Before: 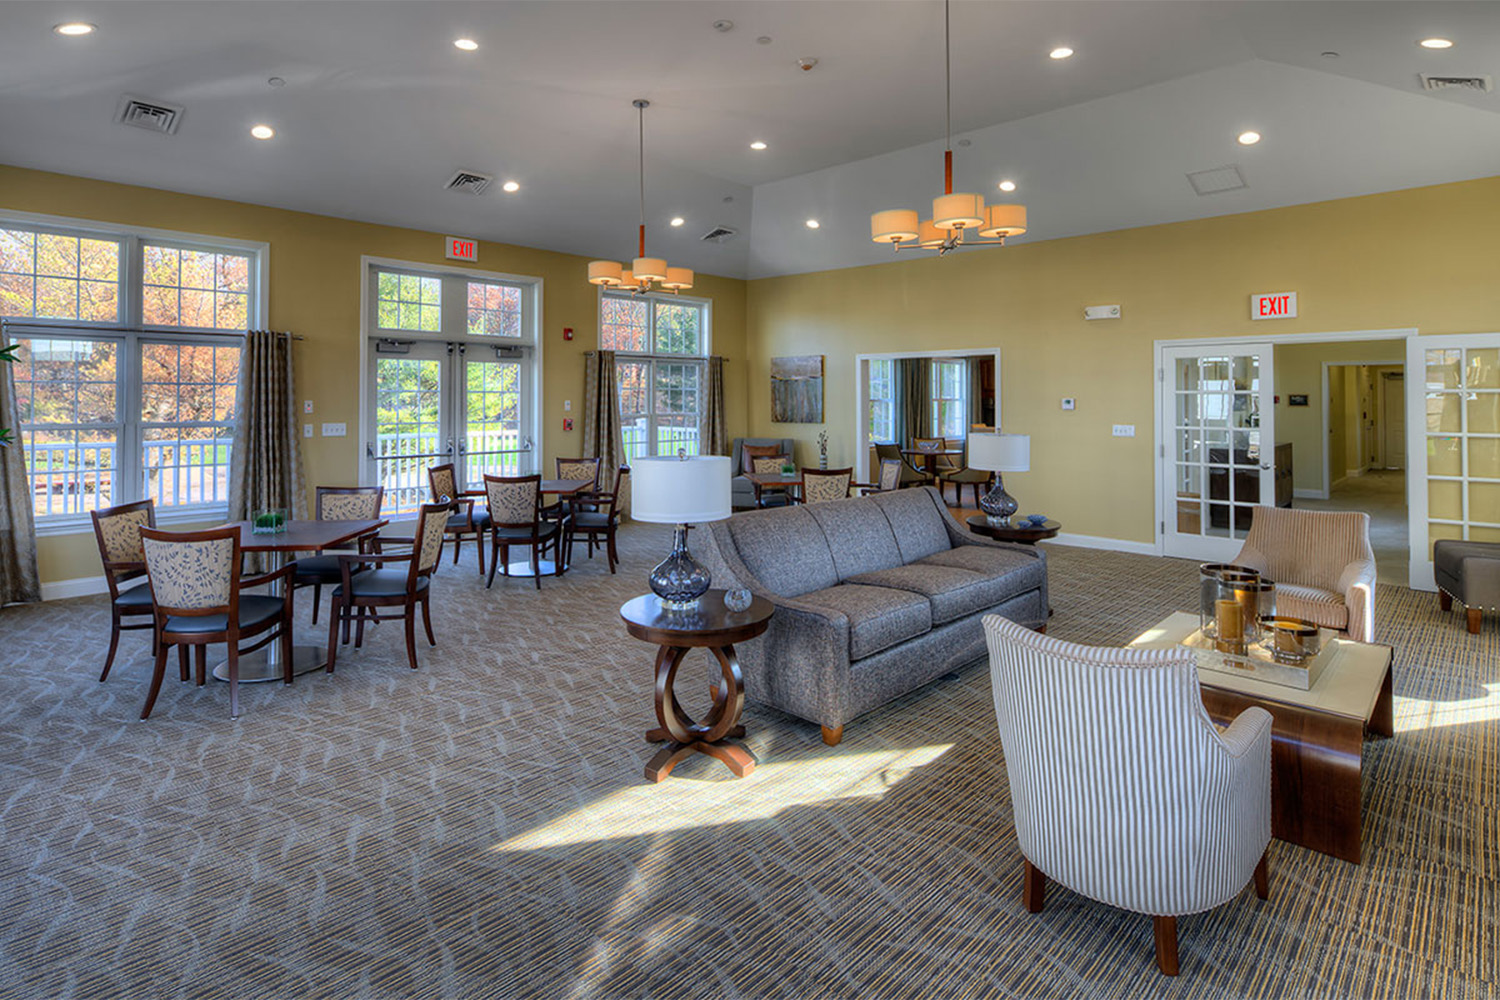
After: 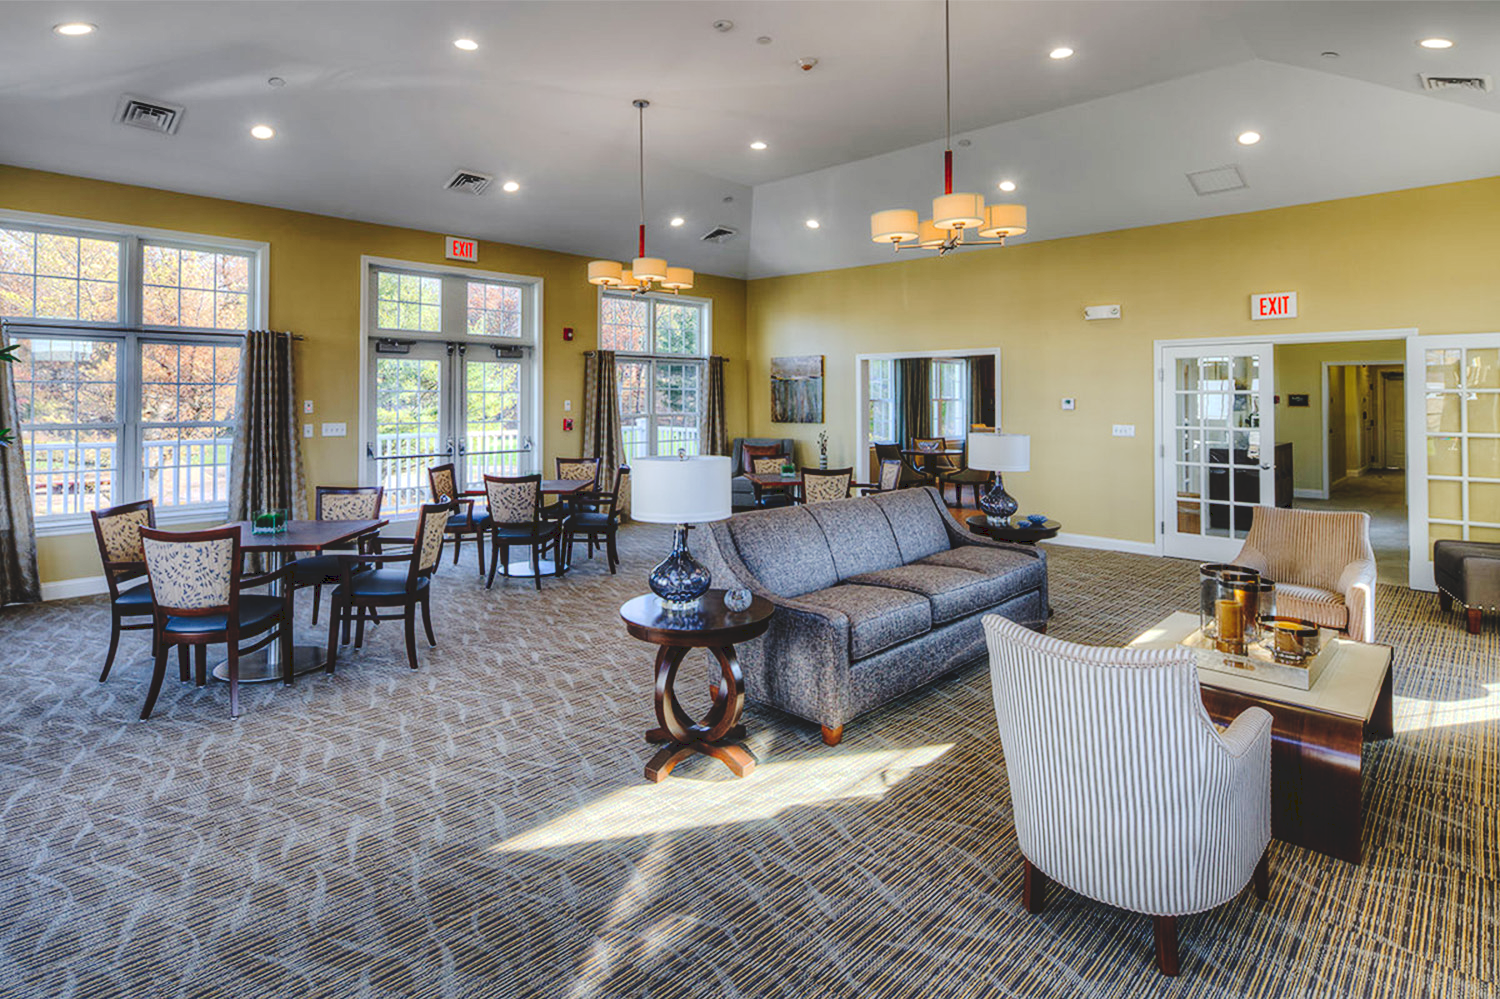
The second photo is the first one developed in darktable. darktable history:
tone curve: curves: ch0 [(0, 0) (0.003, 0.14) (0.011, 0.141) (0.025, 0.141) (0.044, 0.142) (0.069, 0.146) (0.1, 0.151) (0.136, 0.16) (0.177, 0.182) (0.224, 0.214) (0.277, 0.272) (0.335, 0.35) (0.399, 0.453) (0.468, 0.548) (0.543, 0.634) (0.623, 0.715) (0.709, 0.778) (0.801, 0.848) (0.898, 0.902) (1, 1)], preserve colors none
local contrast: on, module defaults
crop: bottom 0.074%
